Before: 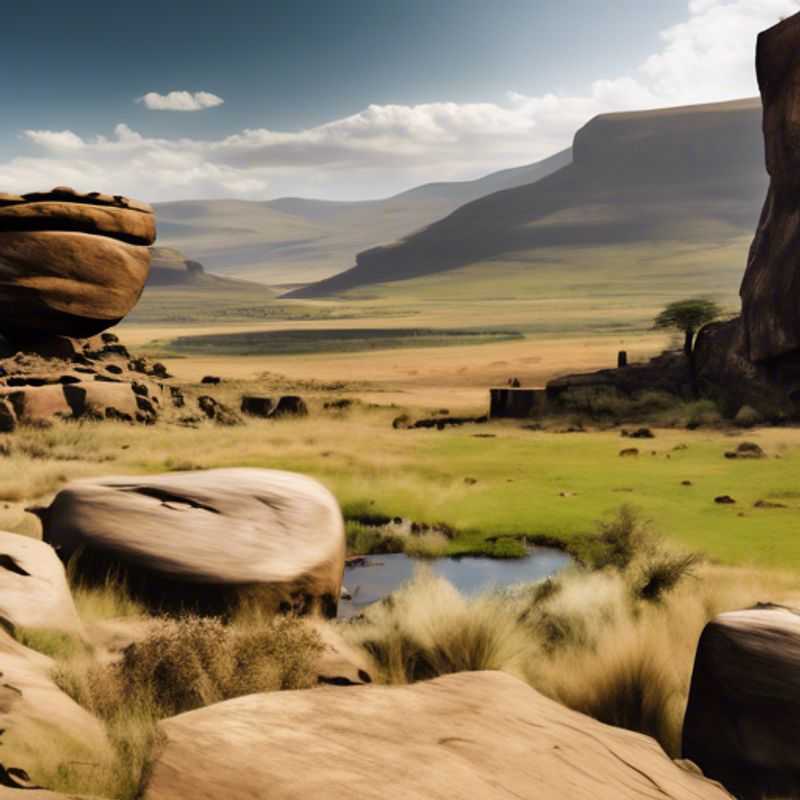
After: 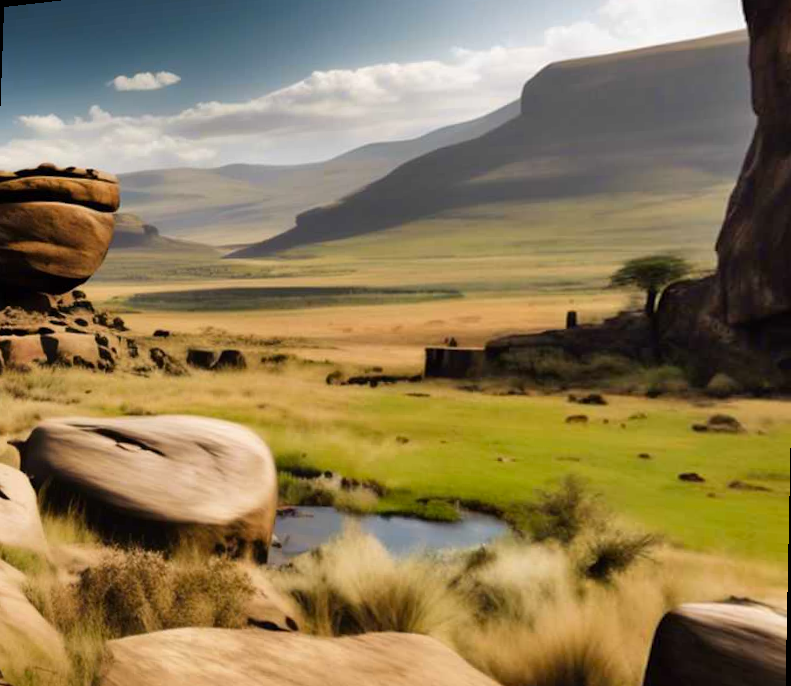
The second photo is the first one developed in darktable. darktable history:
contrast brightness saturation: saturation 0.13
rotate and perspective: rotation 1.69°, lens shift (vertical) -0.023, lens shift (horizontal) -0.291, crop left 0.025, crop right 0.988, crop top 0.092, crop bottom 0.842
